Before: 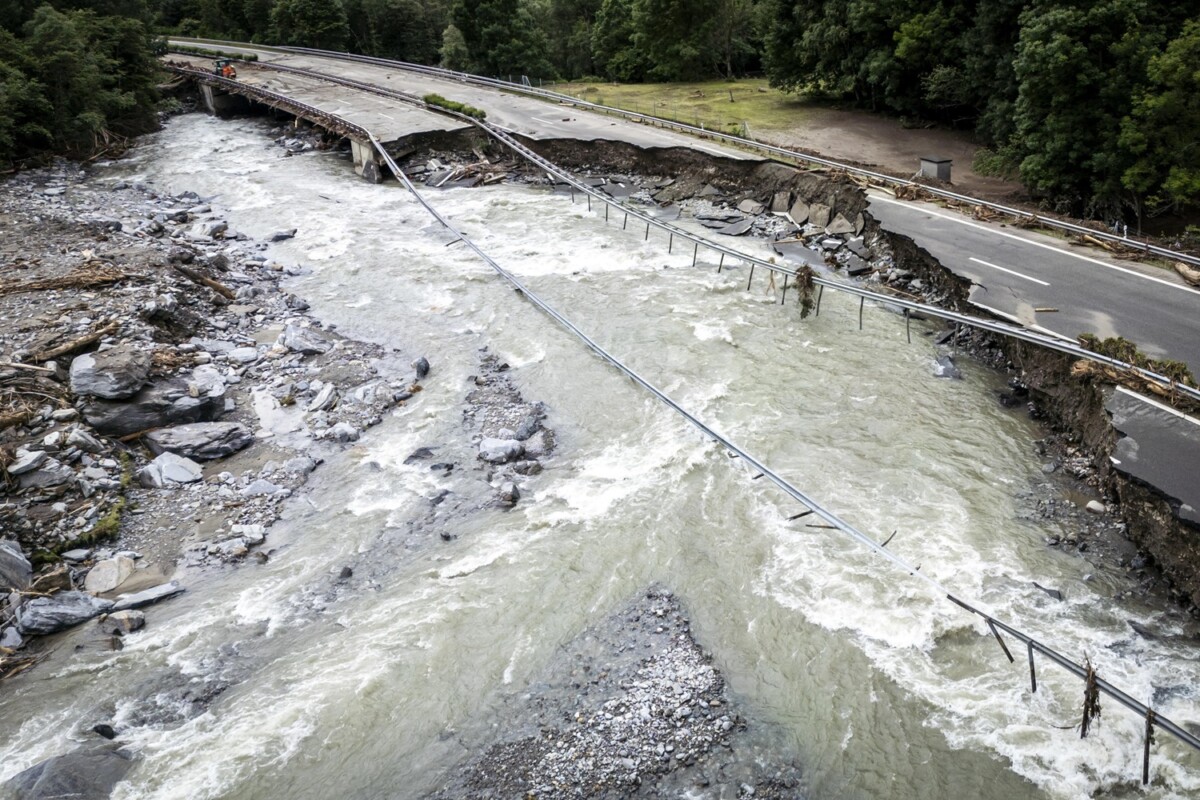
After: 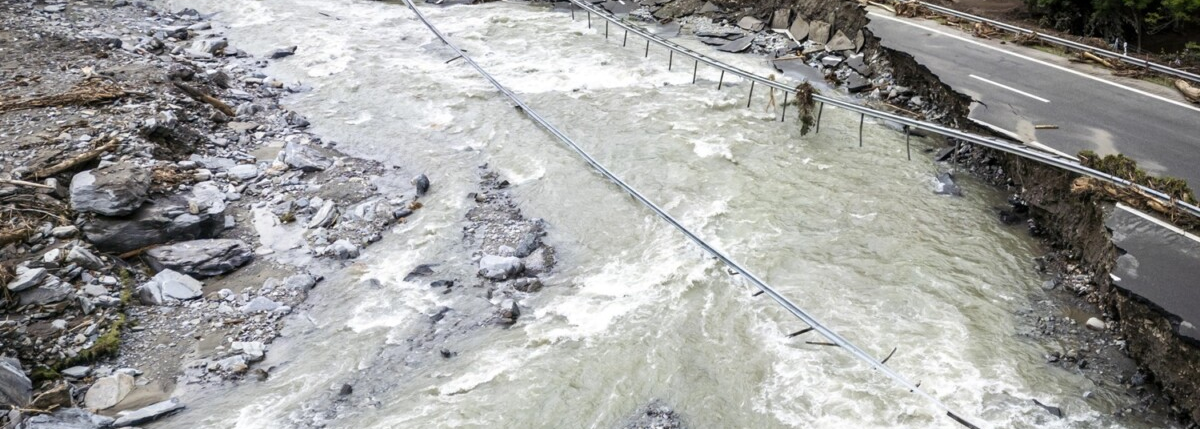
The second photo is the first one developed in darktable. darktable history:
color calibration: illuminant same as pipeline (D50), adaptation XYZ, x 0.347, y 0.358, temperature 5024.1 K, saturation algorithm version 1 (2020)
crop and rotate: top 22.957%, bottom 23.367%
